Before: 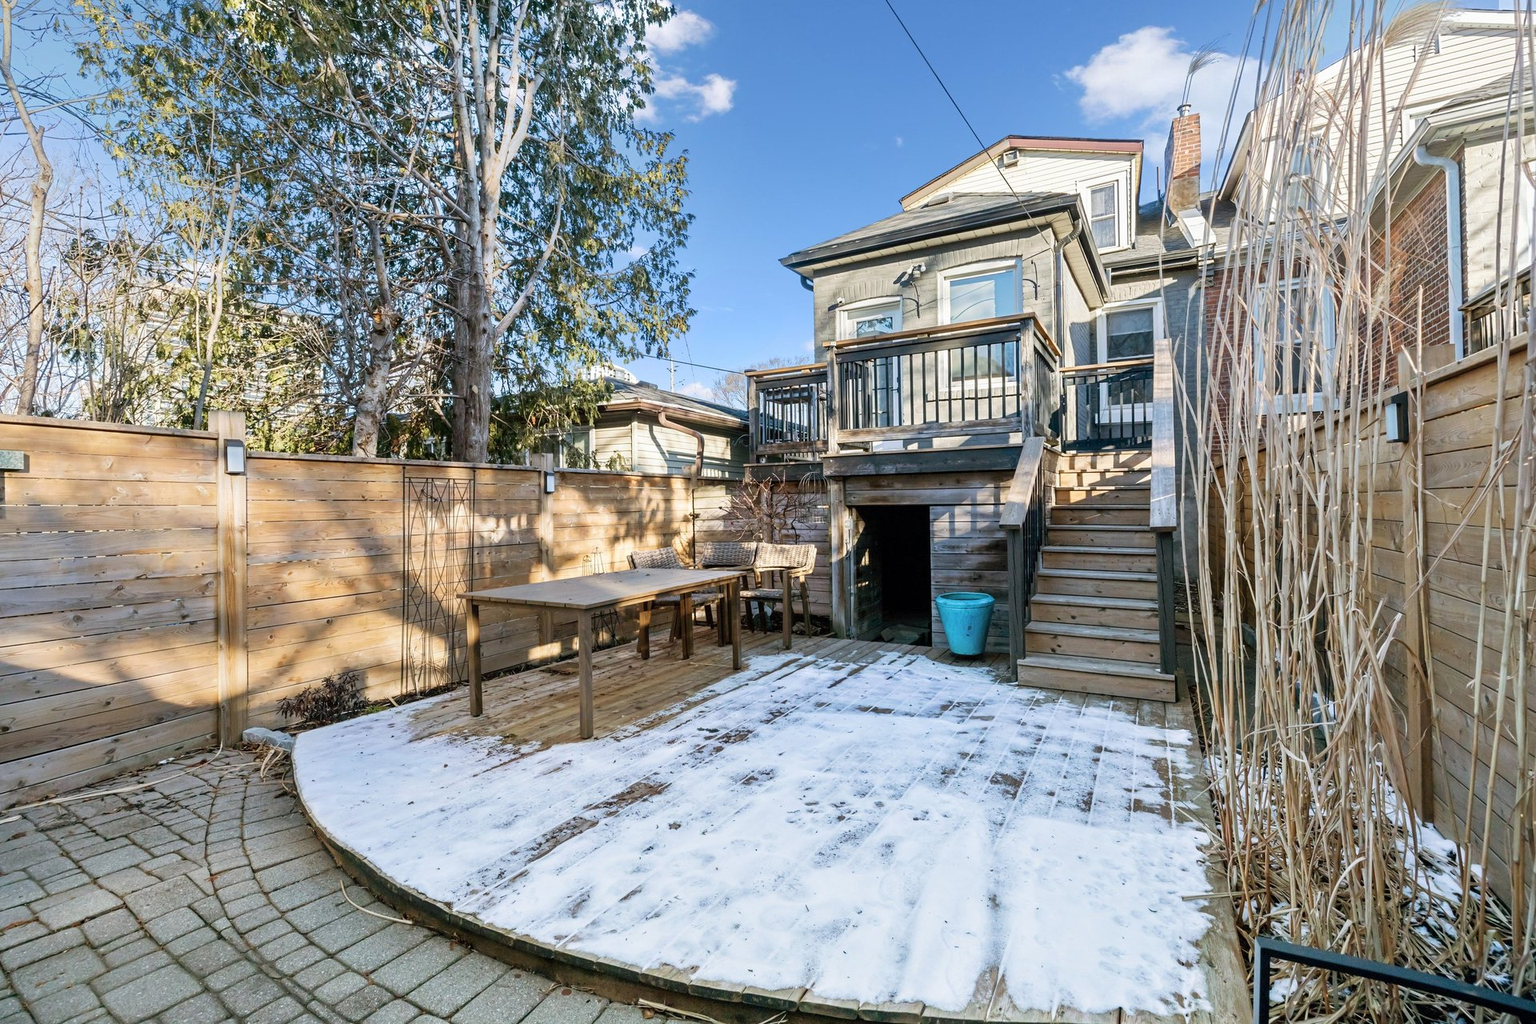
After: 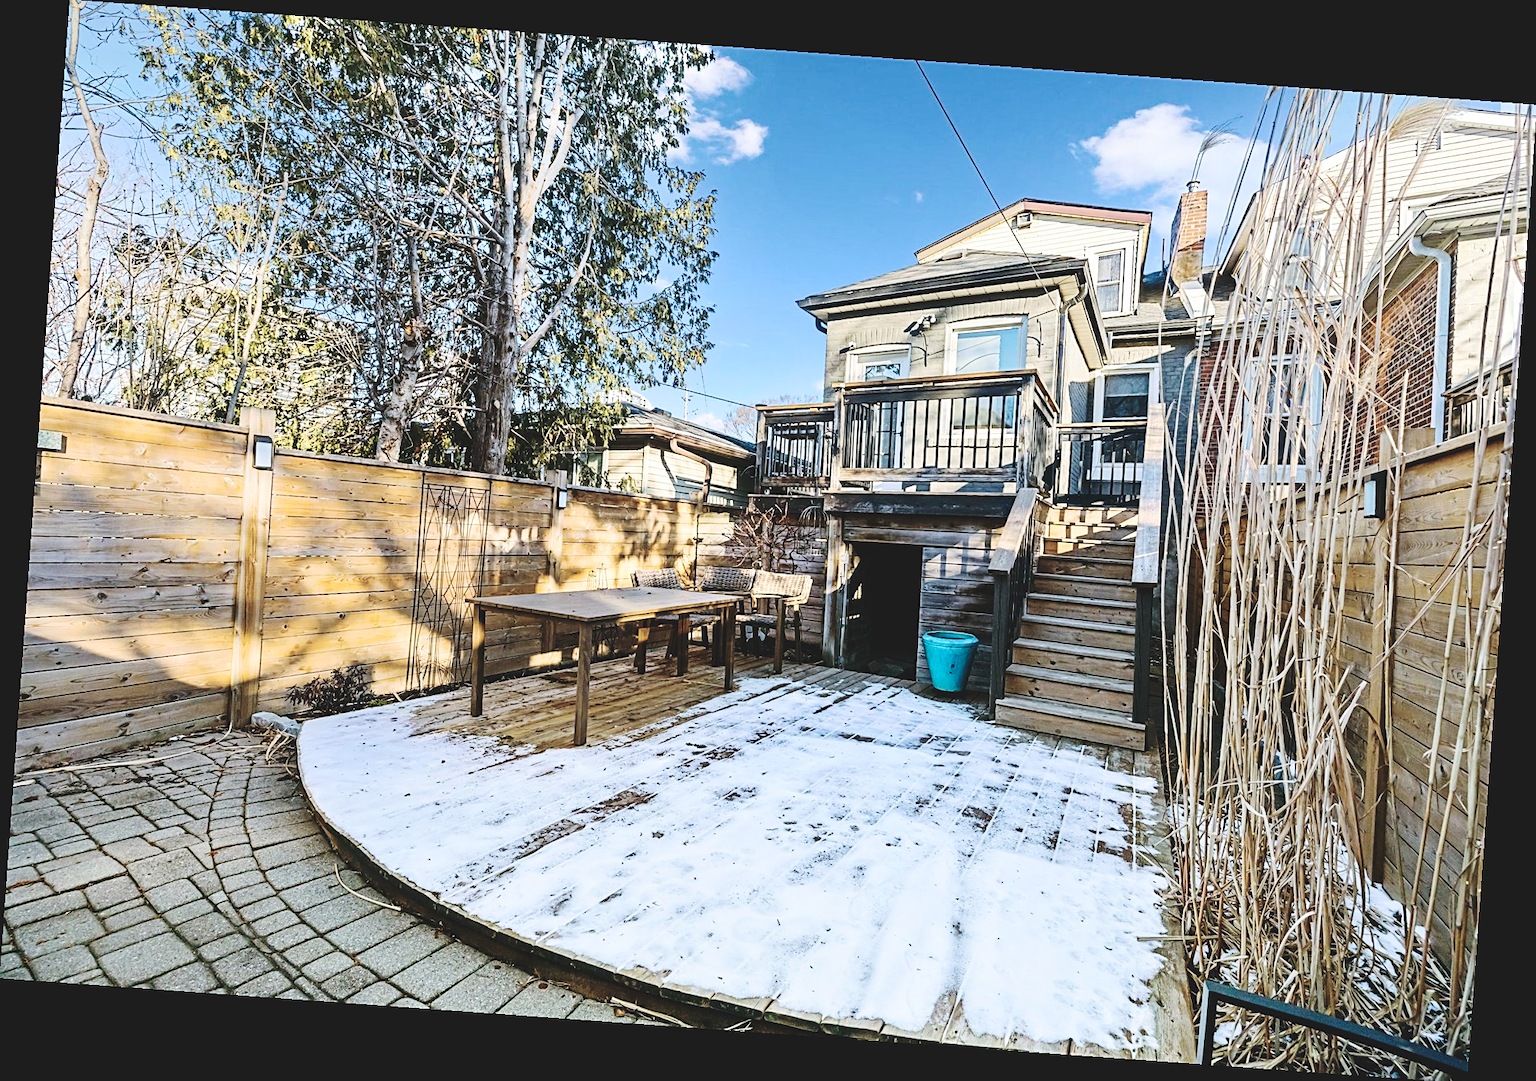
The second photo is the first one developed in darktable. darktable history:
sharpen: on, module defaults
color balance rgb: linear chroma grading › global chroma 15%, perceptual saturation grading › global saturation 30%
base curve: curves: ch0 [(0, 0.024) (0.055, 0.065) (0.121, 0.166) (0.236, 0.319) (0.693, 0.726) (1, 1)], preserve colors none
haze removal: strength 0.29, distance 0.25, compatibility mode true, adaptive false
contrast brightness saturation: contrast 0.25, saturation -0.31
rotate and perspective: rotation 4.1°, automatic cropping off
